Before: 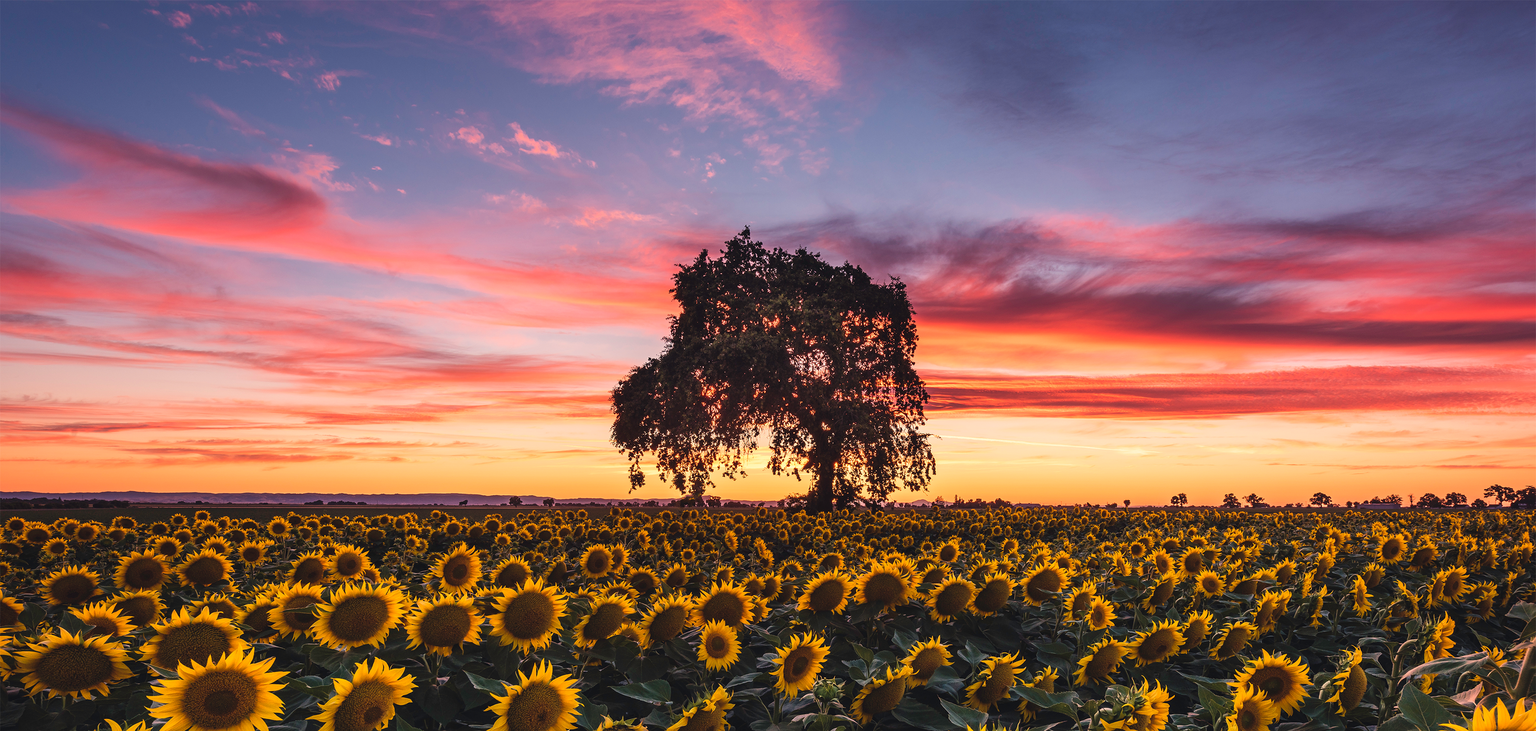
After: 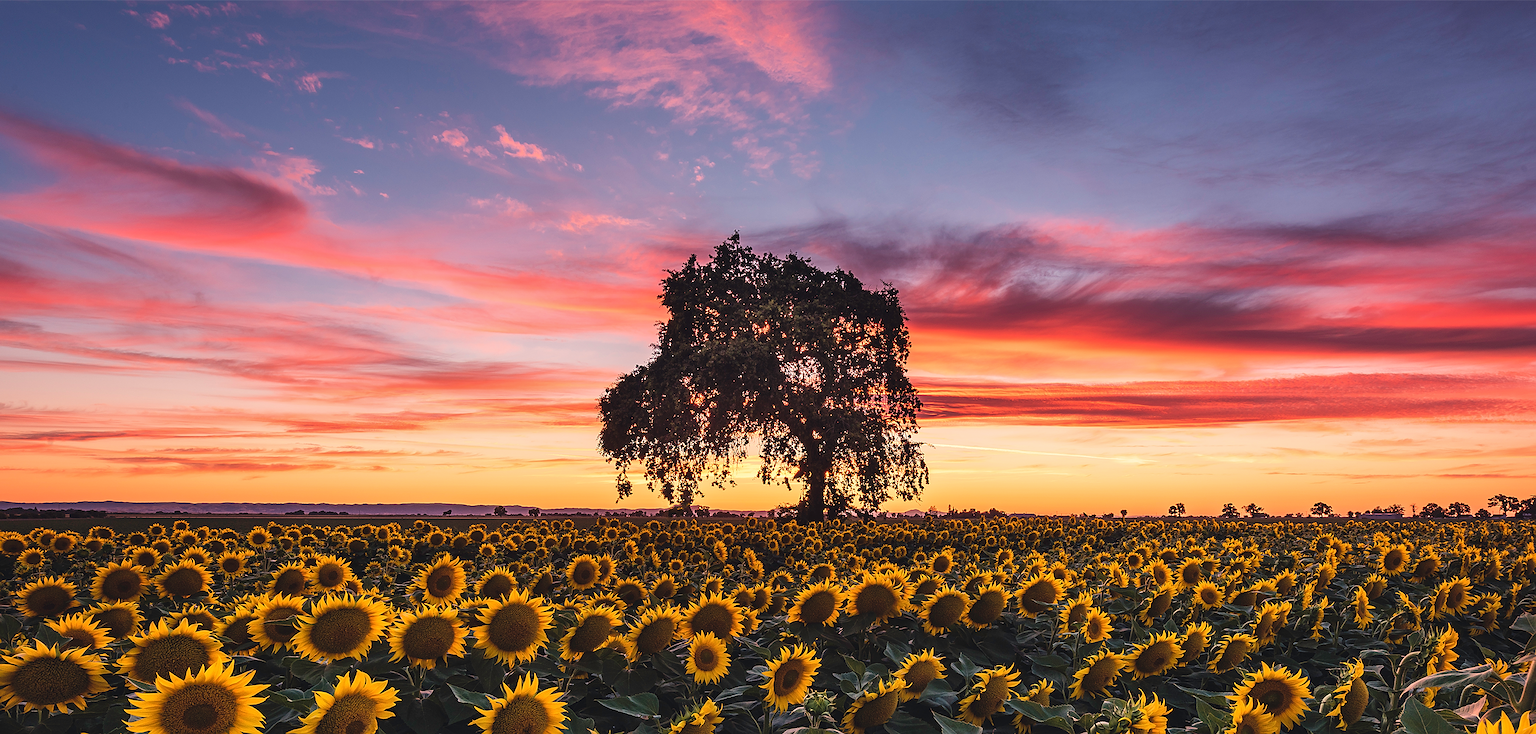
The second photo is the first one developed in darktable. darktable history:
crop: left 1.636%, right 0.274%, bottom 1.436%
sharpen: on, module defaults
shadows and highlights: shadows 19.89, highlights -20.89, soften with gaussian
